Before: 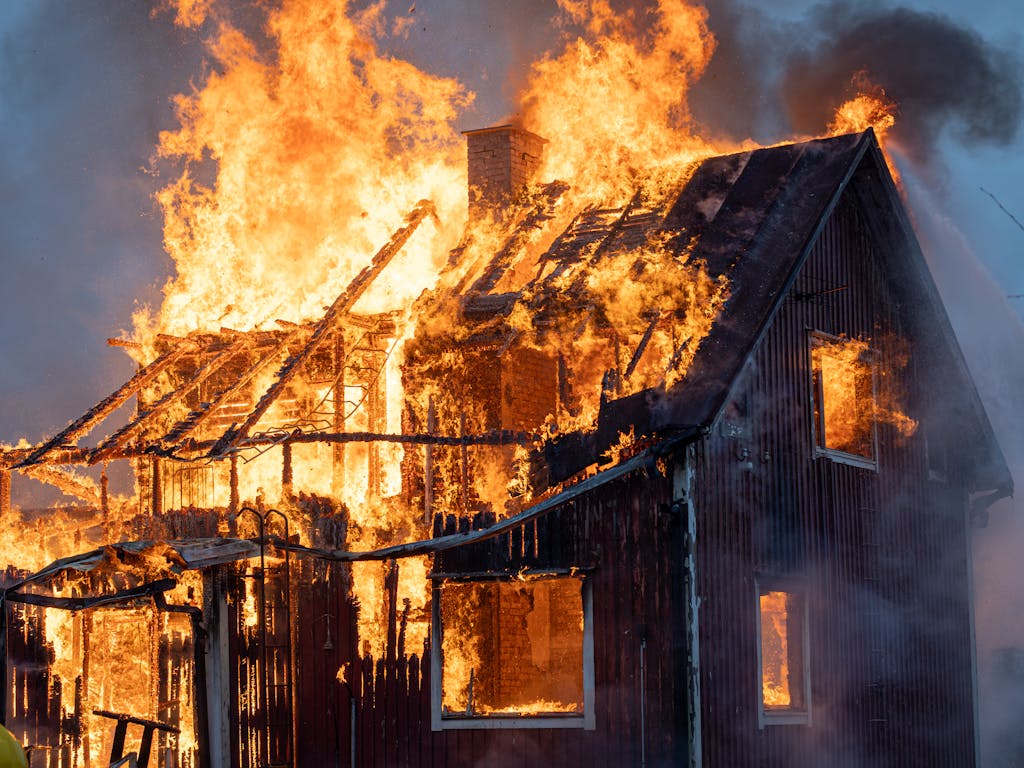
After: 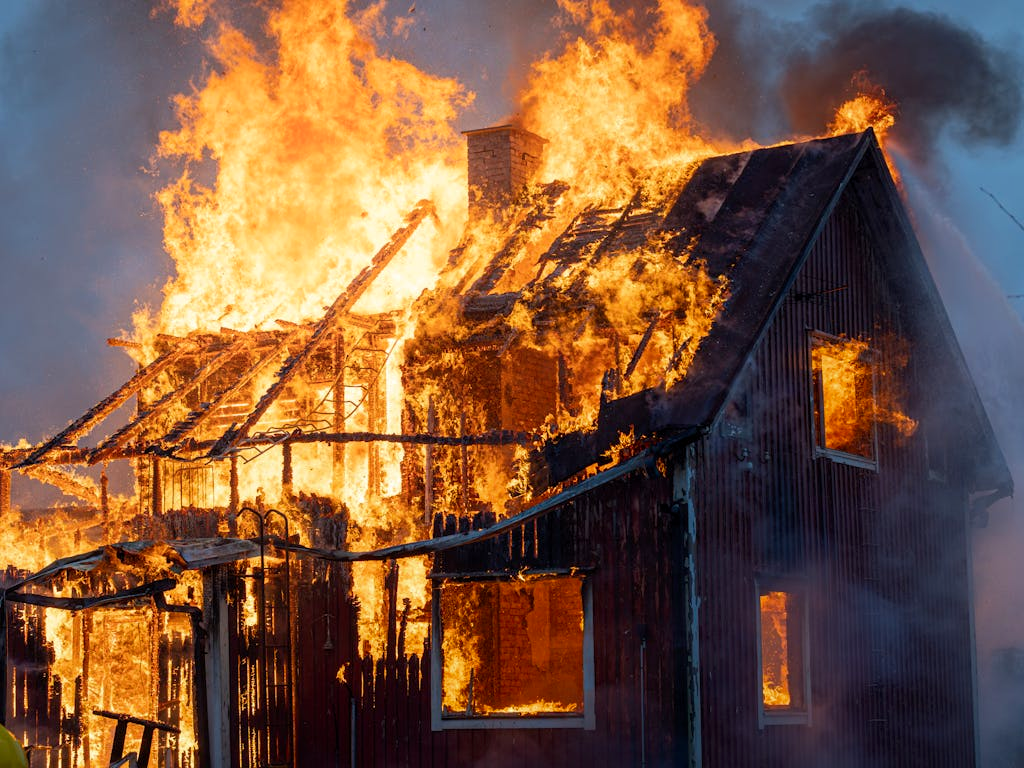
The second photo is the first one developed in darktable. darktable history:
color balance rgb: perceptual saturation grading › global saturation 30%, global vibrance 20%
shadows and highlights: shadows -40.15, highlights 62.88, soften with gaussian
color balance: input saturation 80.07%
